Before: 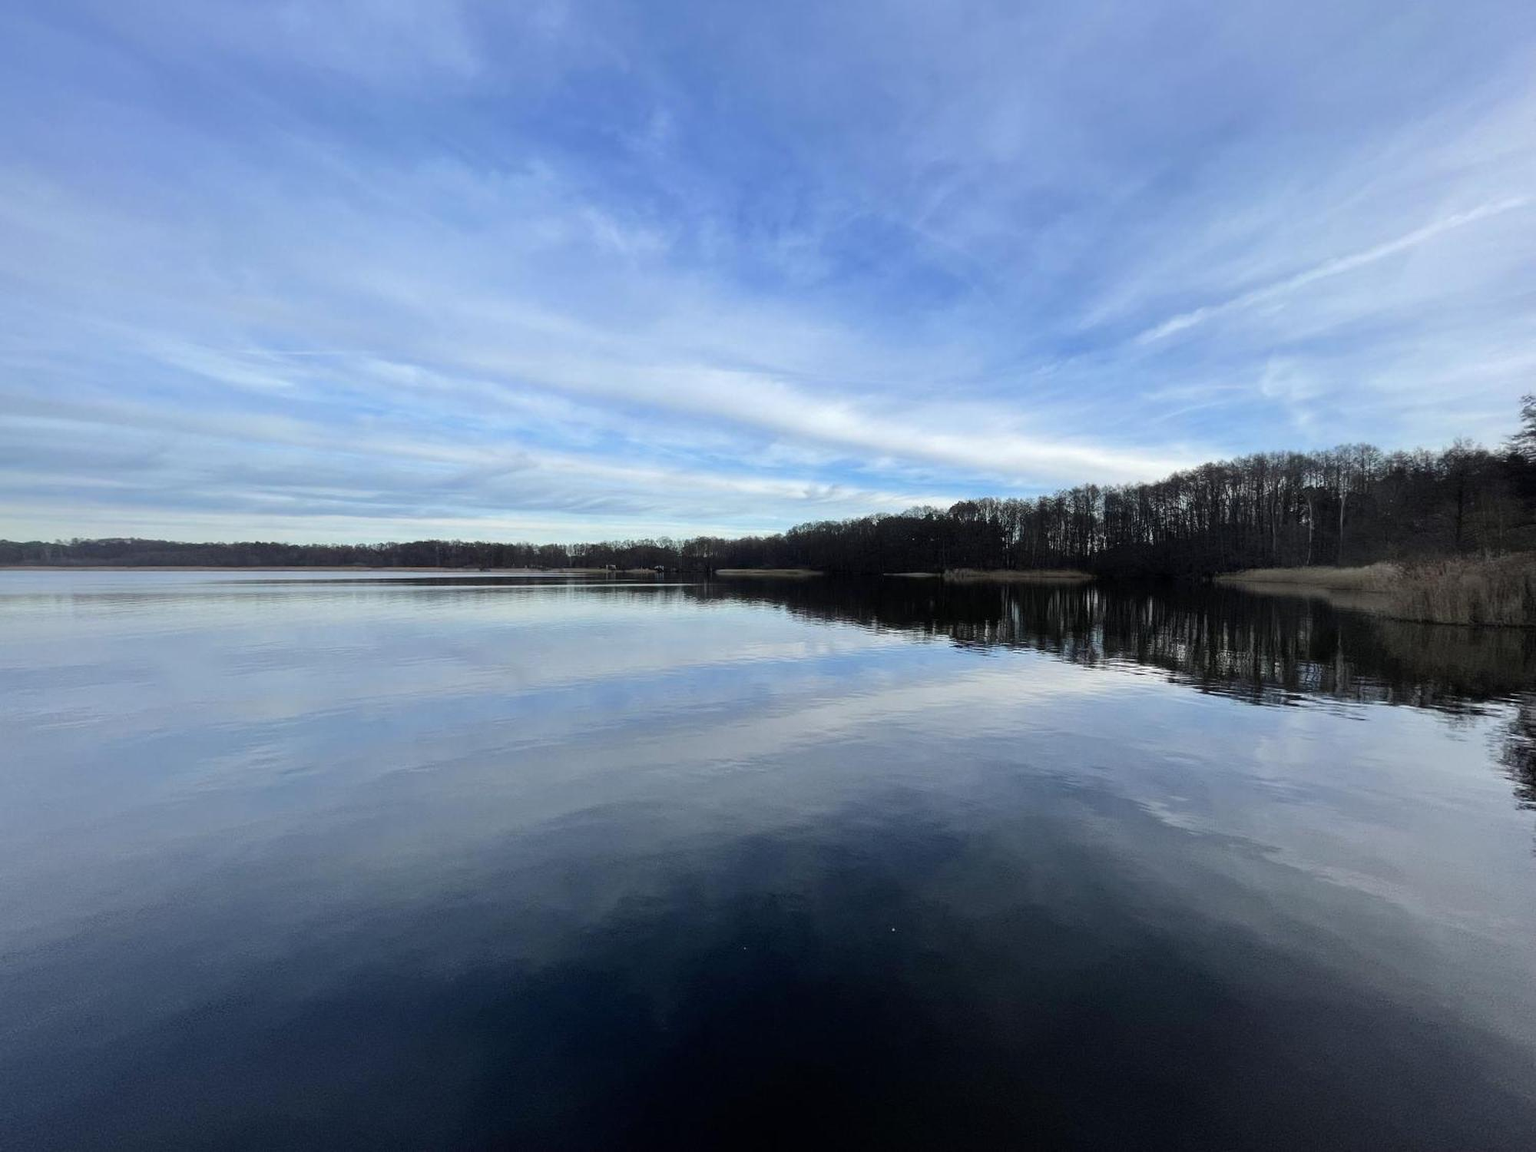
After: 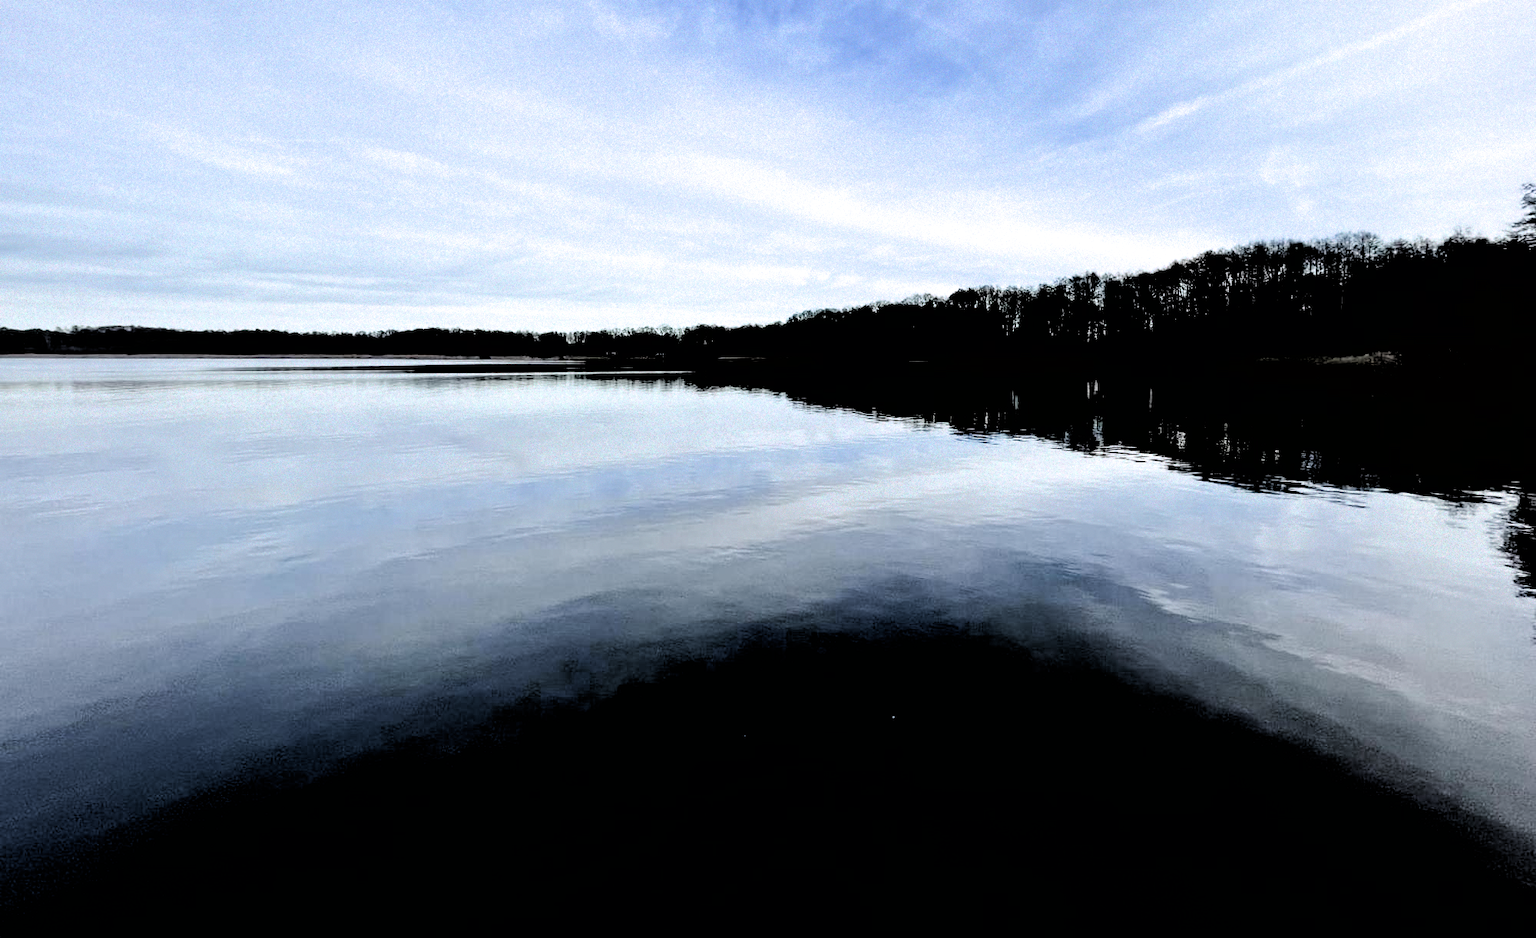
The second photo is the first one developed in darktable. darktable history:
color balance rgb: perceptual saturation grading › global saturation 20%, perceptual saturation grading › highlights -25%, perceptual saturation grading › shadows 50%, global vibrance -25%
filmic rgb: black relative exposure -1 EV, white relative exposure 2.05 EV, hardness 1.52, contrast 2.25, enable highlight reconstruction true
crop and rotate: top 18.507%
